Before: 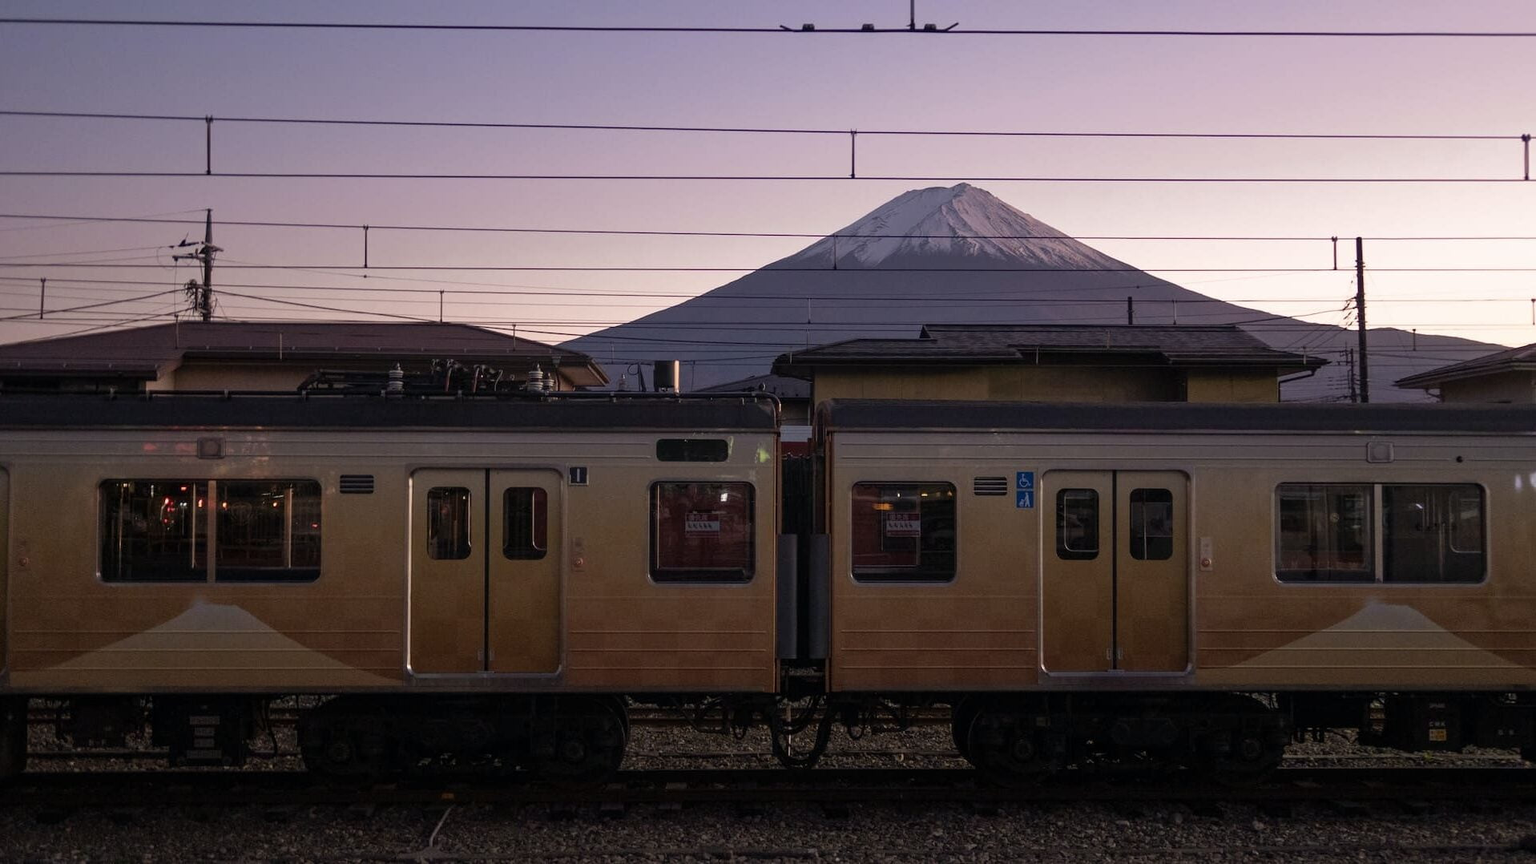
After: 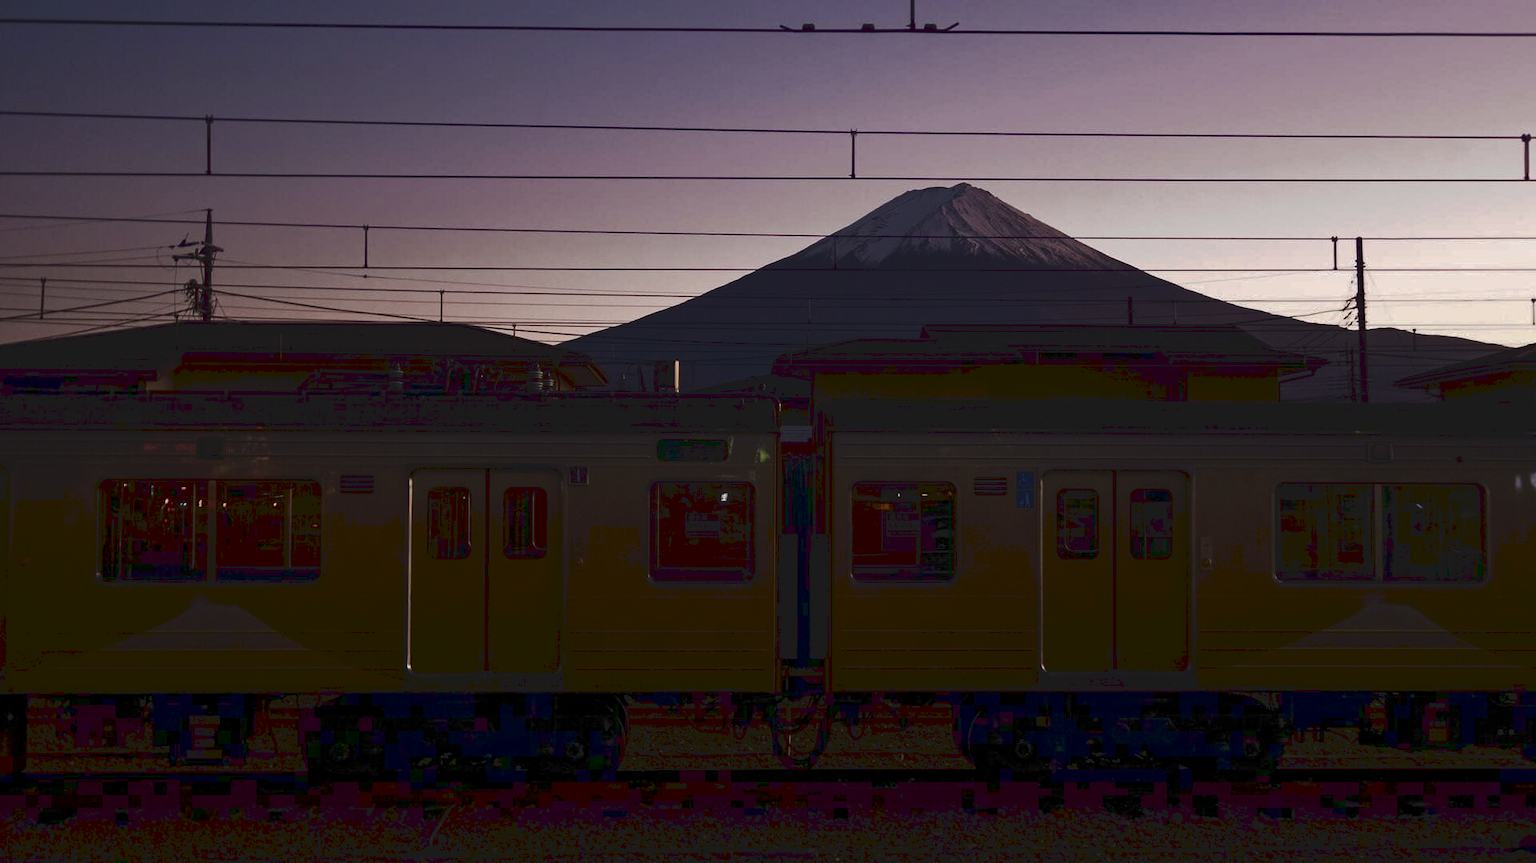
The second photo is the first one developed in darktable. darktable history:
contrast brightness saturation: brightness -0.5
tone curve: curves: ch0 [(0, 0) (0.003, 0.096) (0.011, 0.096) (0.025, 0.098) (0.044, 0.099) (0.069, 0.106) (0.1, 0.128) (0.136, 0.153) (0.177, 0.186) (0.224, 0.218) (0.277, 0.265) (0.335, 0.316) (0.399, 0.374) (0.468, 0.445) (0.543, 0.526) (0.623, 0.605) (0.709, 0.681) (0.801, 0.758) (0.898, 0.819) (1, 1)], preserve colors none
